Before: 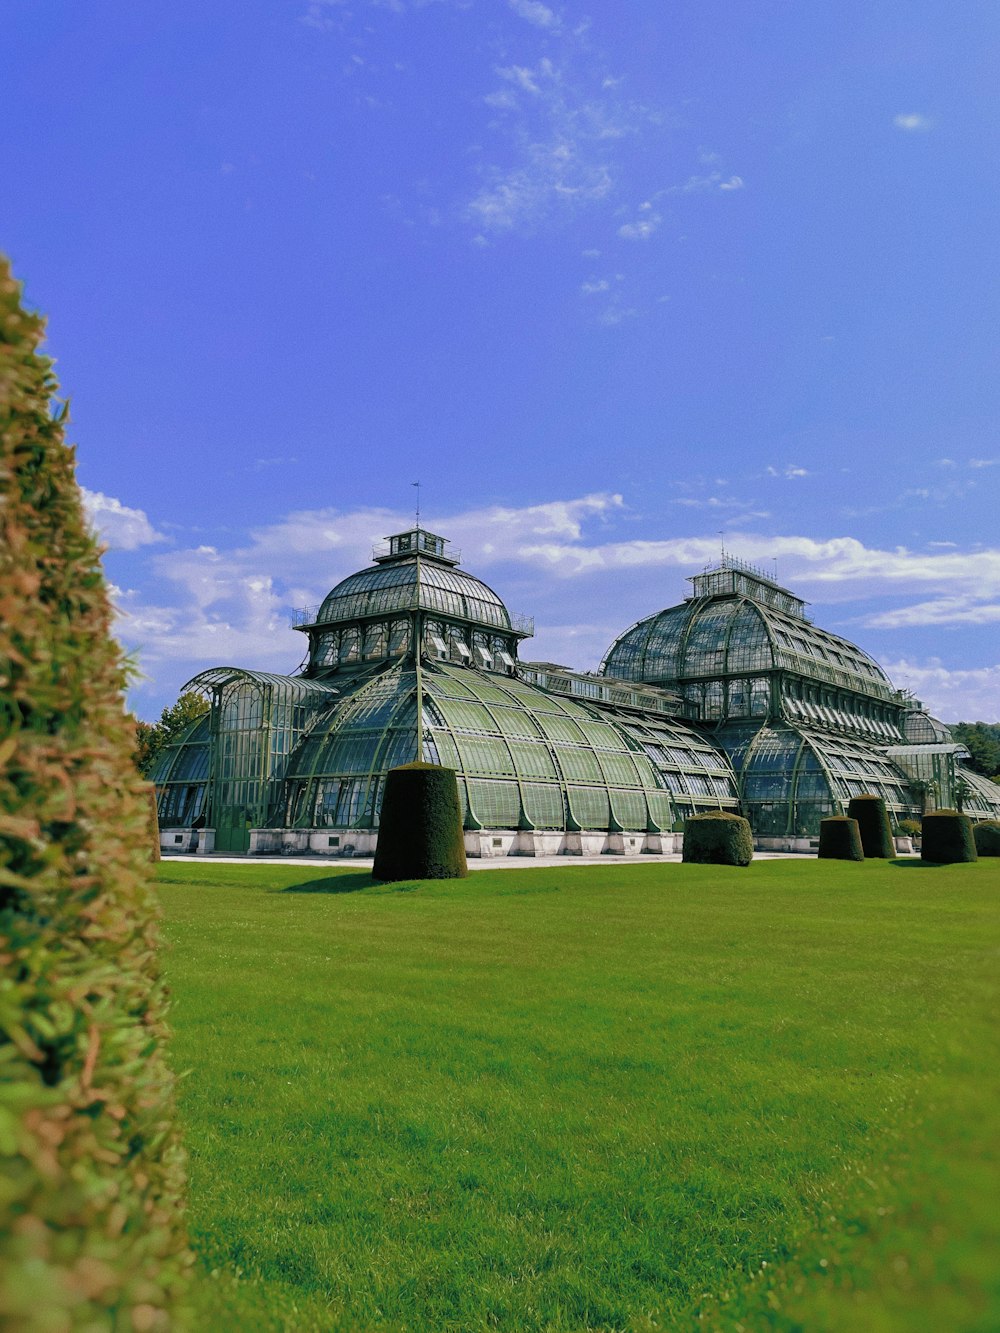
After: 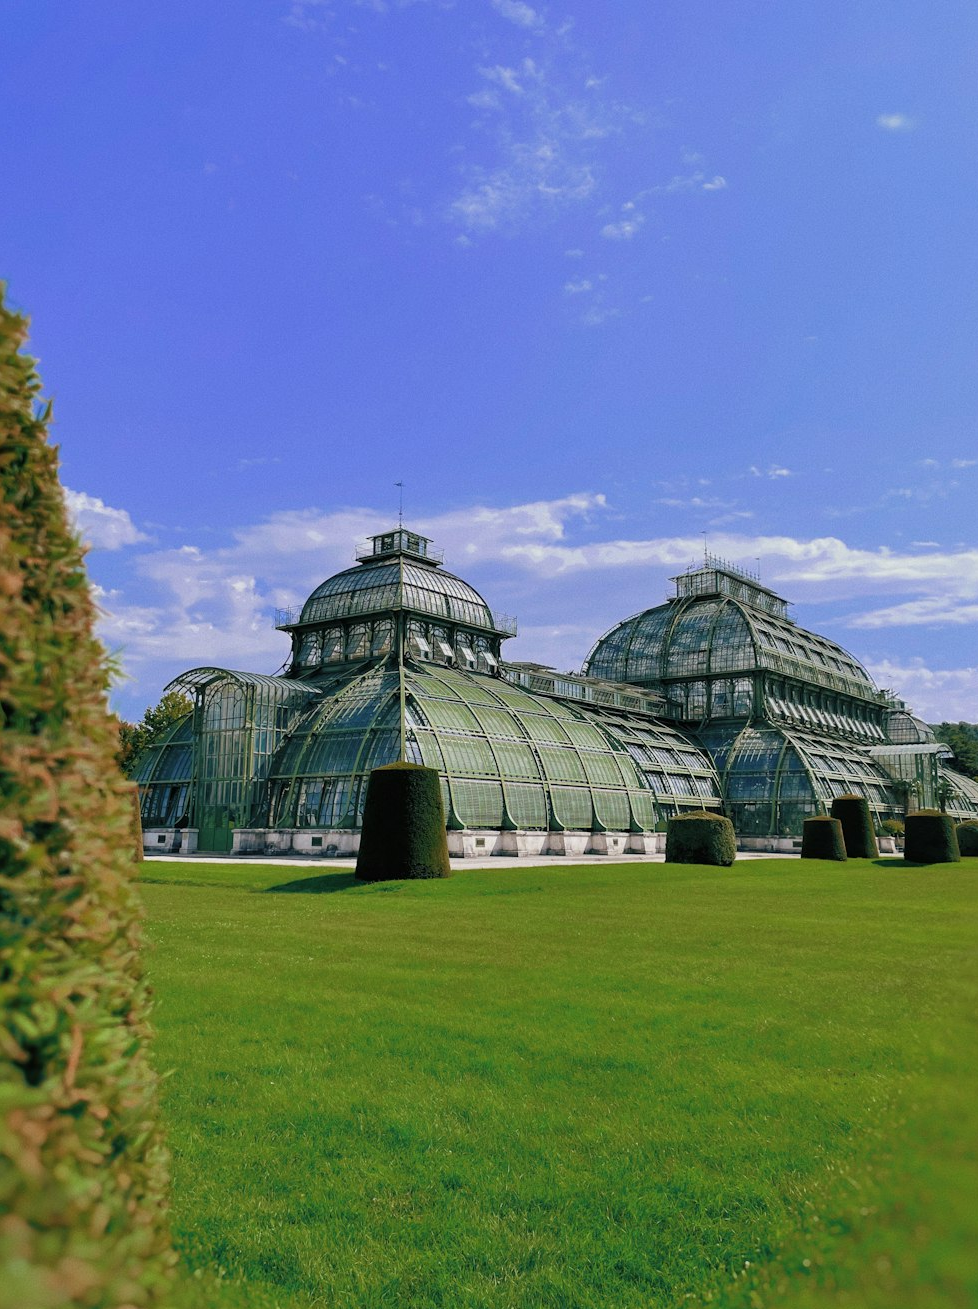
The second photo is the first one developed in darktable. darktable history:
crop: left 1.705%, right 0.283%, bottom 1.738%
